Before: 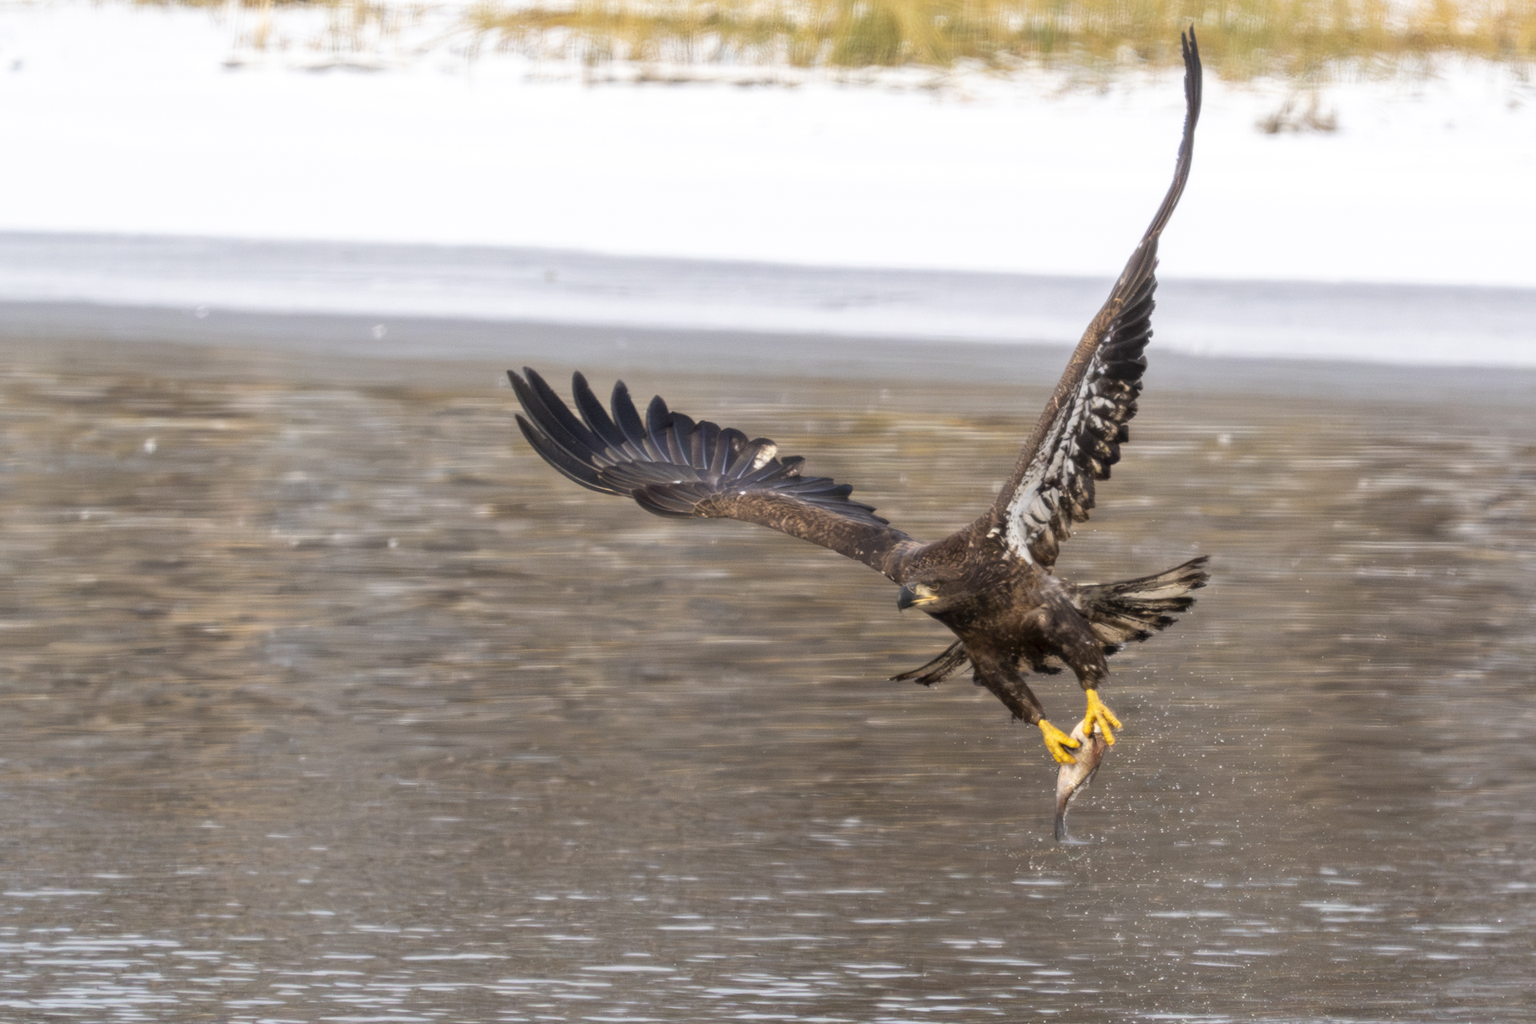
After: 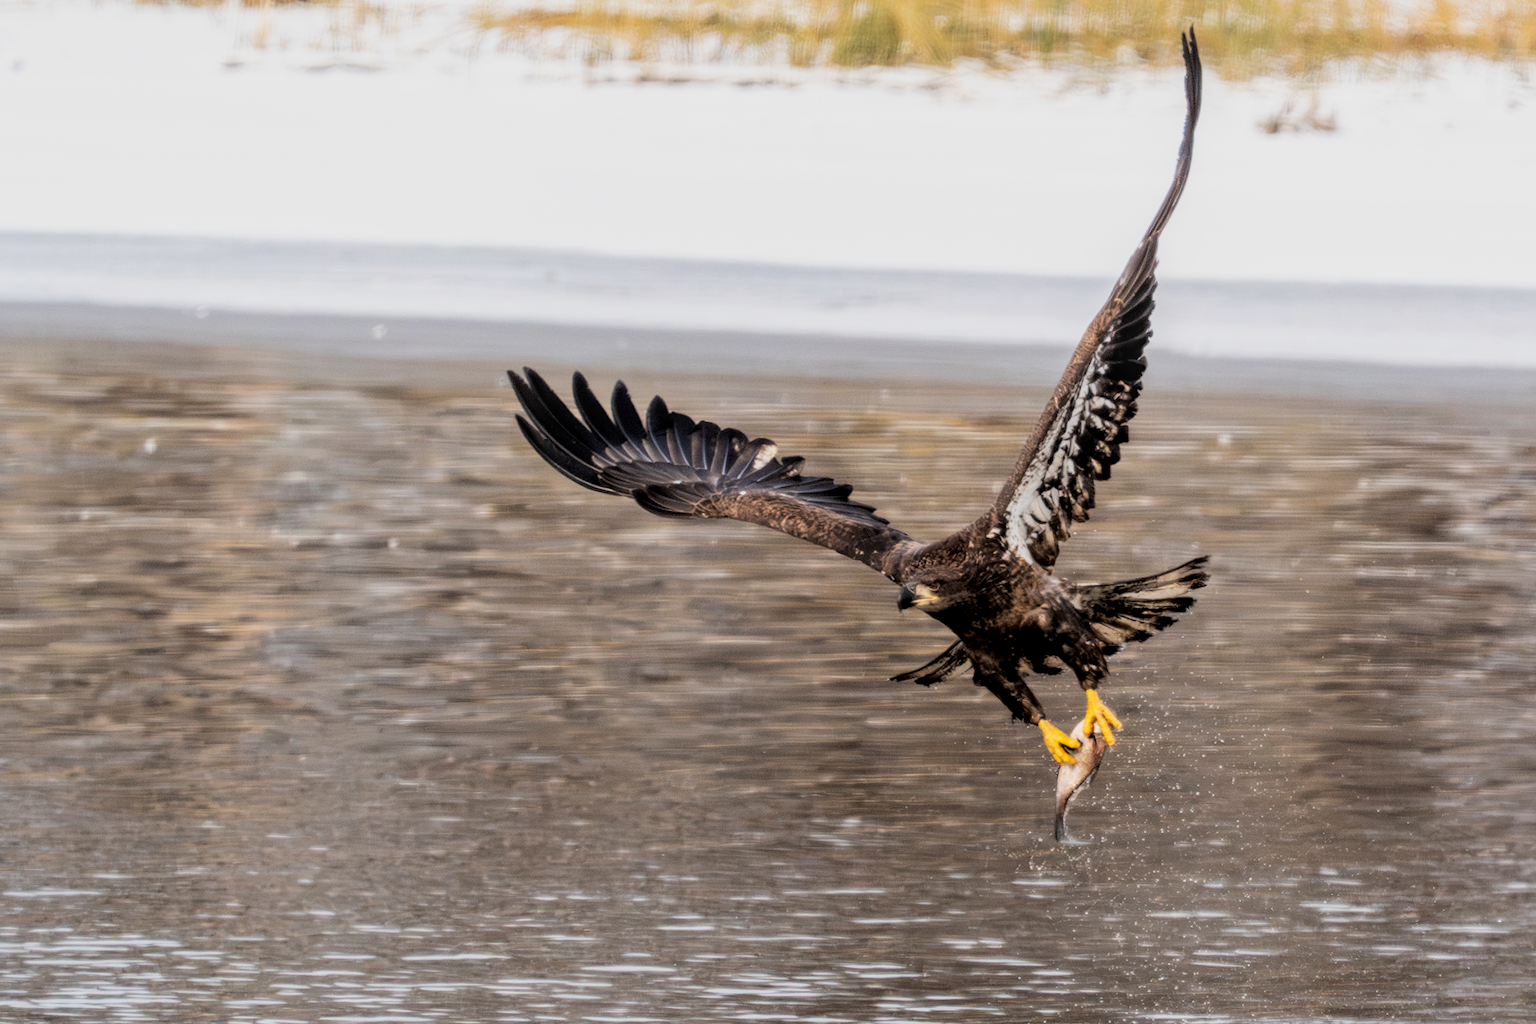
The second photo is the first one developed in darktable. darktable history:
filmic rgb: black relative exposure -5.04 EV, white relative exposure 3.95 EV, threshold 3.04 EV, hardness 2.9, contrast 1.301, highlights saturation mix -29.53%, enable highlight reconstruction true
local contrast: on, module defaults
